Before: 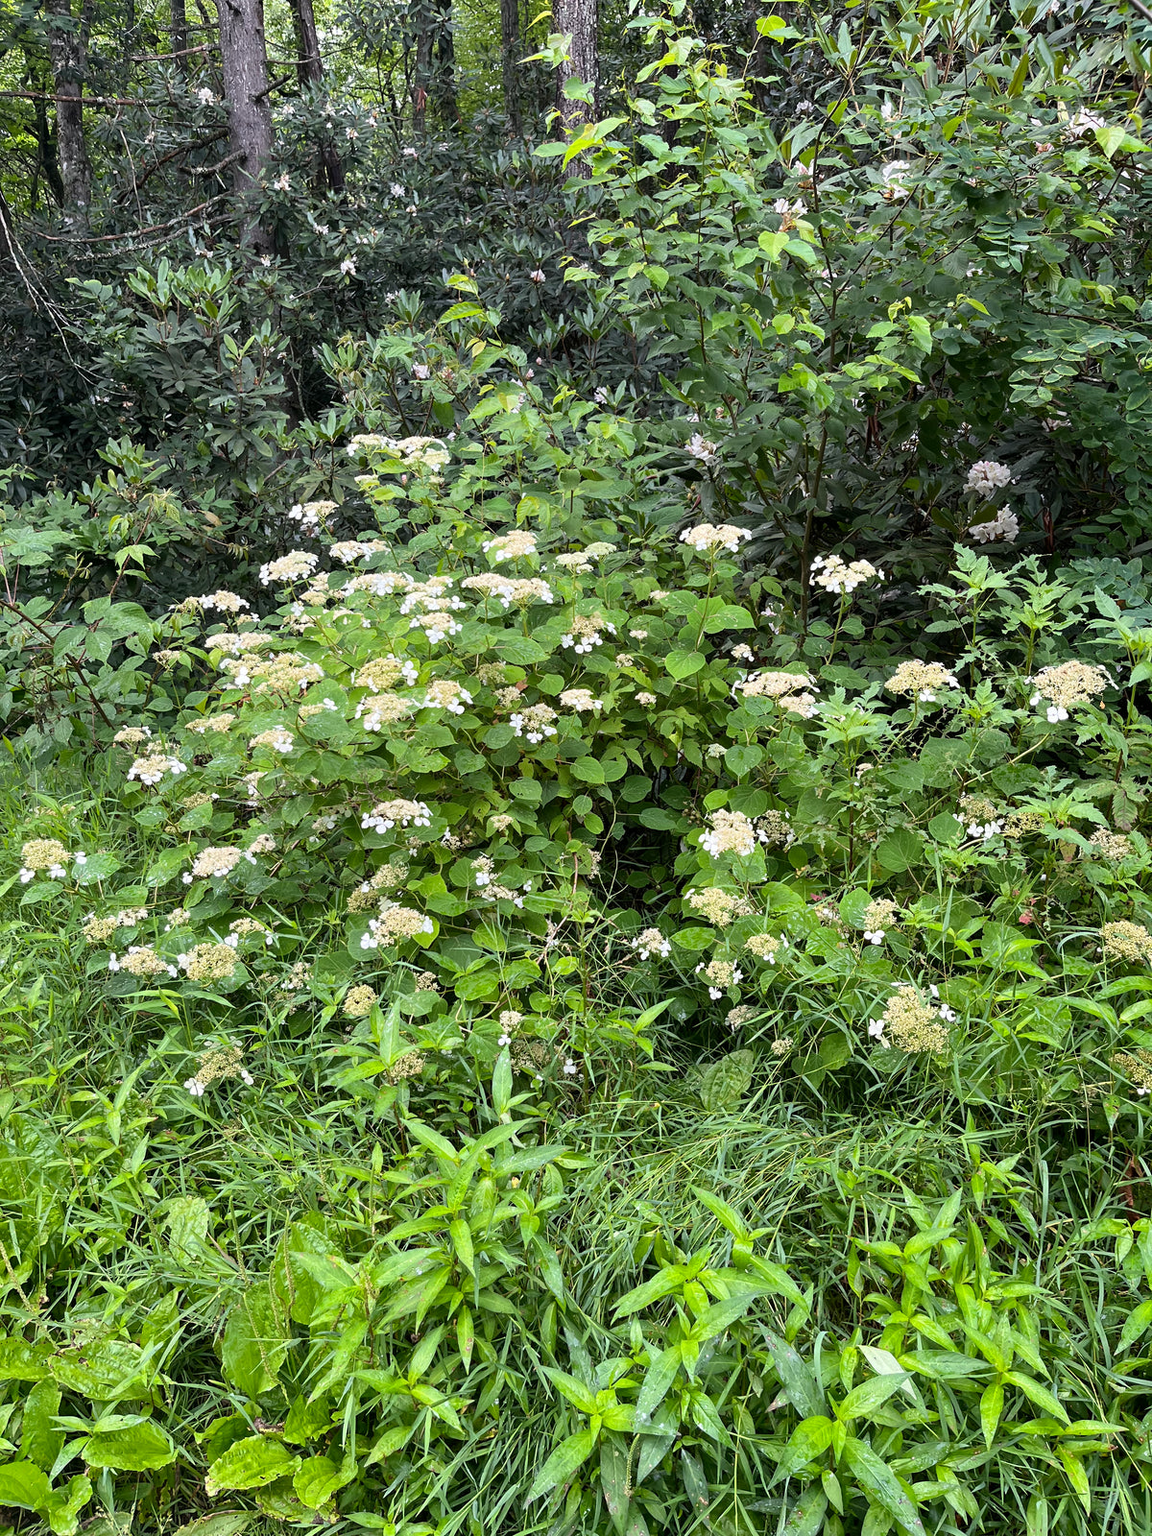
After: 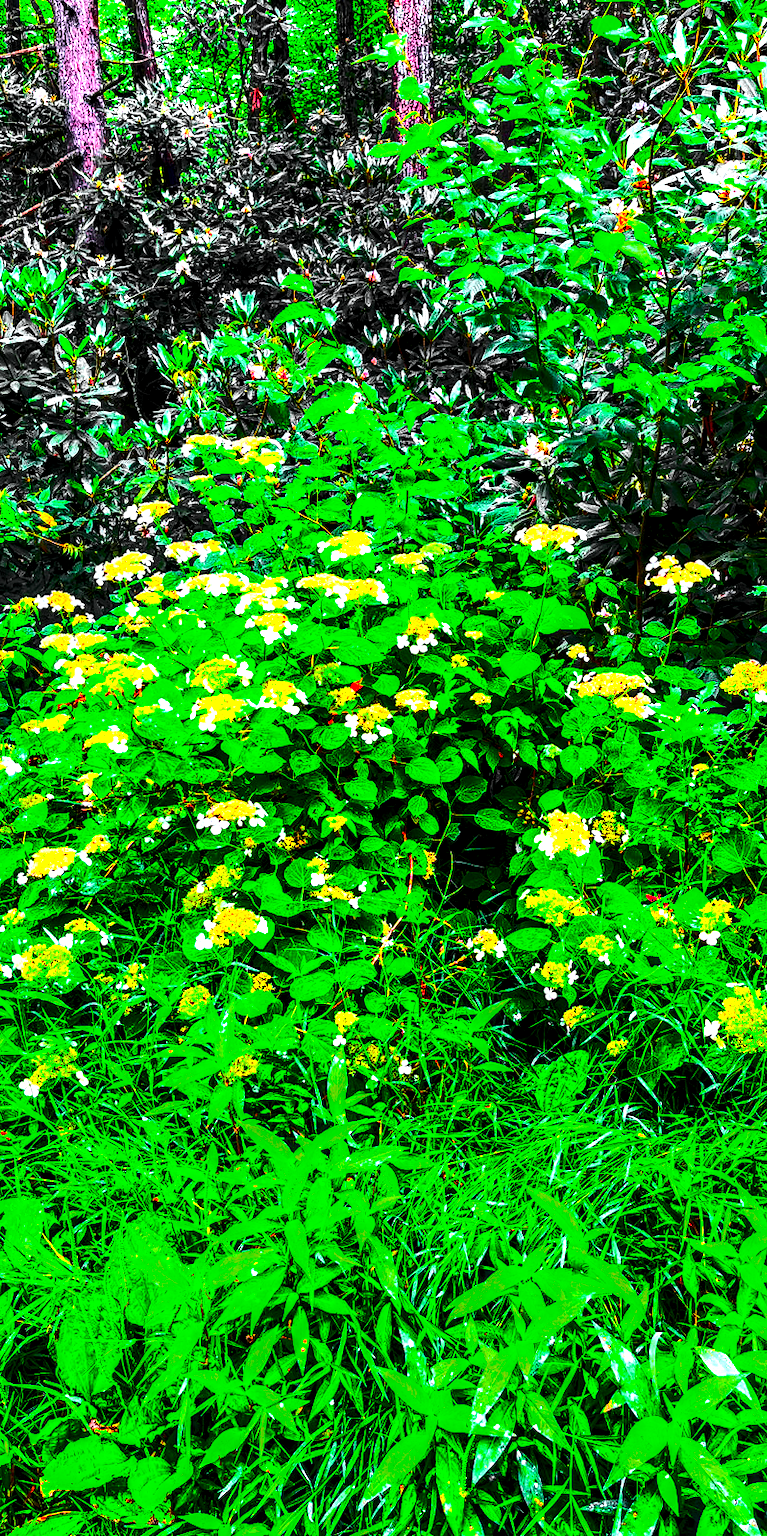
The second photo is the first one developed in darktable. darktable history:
color correction: saturation 2.15
tone equalizer: on, module defaults
exposure: black level correction 0, exposure 0.953 EV, compensate exposure bias true, compensate highlight preservation false
local contrast: highlights 19%, detail 186%
crop and rotate: left 14.385%, right 18.948%
color balance rgb: linear chroma grading › global chroma 40.15%, perceptual saturation grading › global saturation 60.58%, perceptual saturation grading › highlights 20.44%, perceptual saturation grading › shadows -50.36%, perceptual brilliance grading › highlights 2.19%, perceptual brilliance grading › mid-tones -50.36%, perceptual brilliance grading › shadows -50.36%
color zones: curves: ch0 [(0.257, 0.558) (0.75, 0.565)]; ch1 [(0.004, 0.857) (0.14, 0.416) (0.257, 0.695) (0.442, 0.032) (0.736, 0.266) (0.891, 0.741)]; ch2 [(0, 0.623) (0.112, 0.436) (0.271, 0.474) (0.516, 0.64) (0.743, 0.286)]
tone curve: curves: ch0 [(0, 0.014) (0.17, 0.099) (0.398, 0.423) (0.728, 0.808) (0.877, 0.91) (0.99, 0.955)]; ch1 [(0, 0) (0.377, 0.325) (0.493, 0.491) (0.505, 0.504) (0.515, 0.515) (0.554, 0.575) (0.623, 0.643) (0.701, 0.718) (1, 1)]; ch2 [(0, 0) (0.423, 0.453) (0.481, 0.485) (0.501, 0.501) (0.531, 0.527) (0.586, 0.597) (0.663, 0.706) (0.717, 0.753) (1, 0.991)], color space Lab, independent channels
